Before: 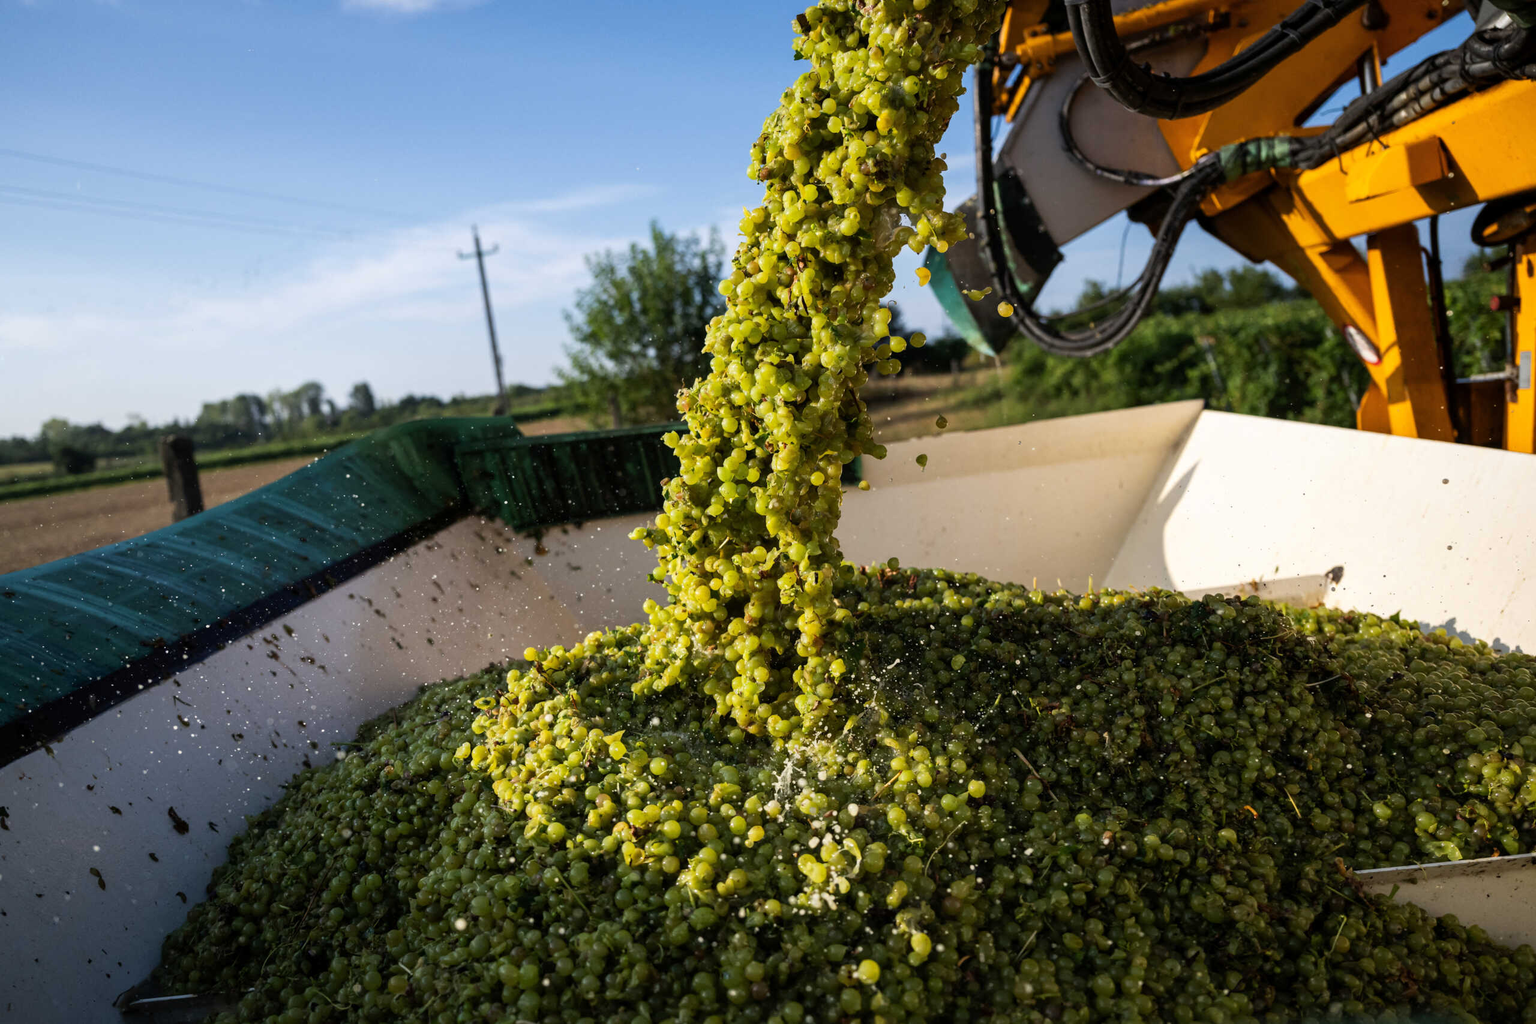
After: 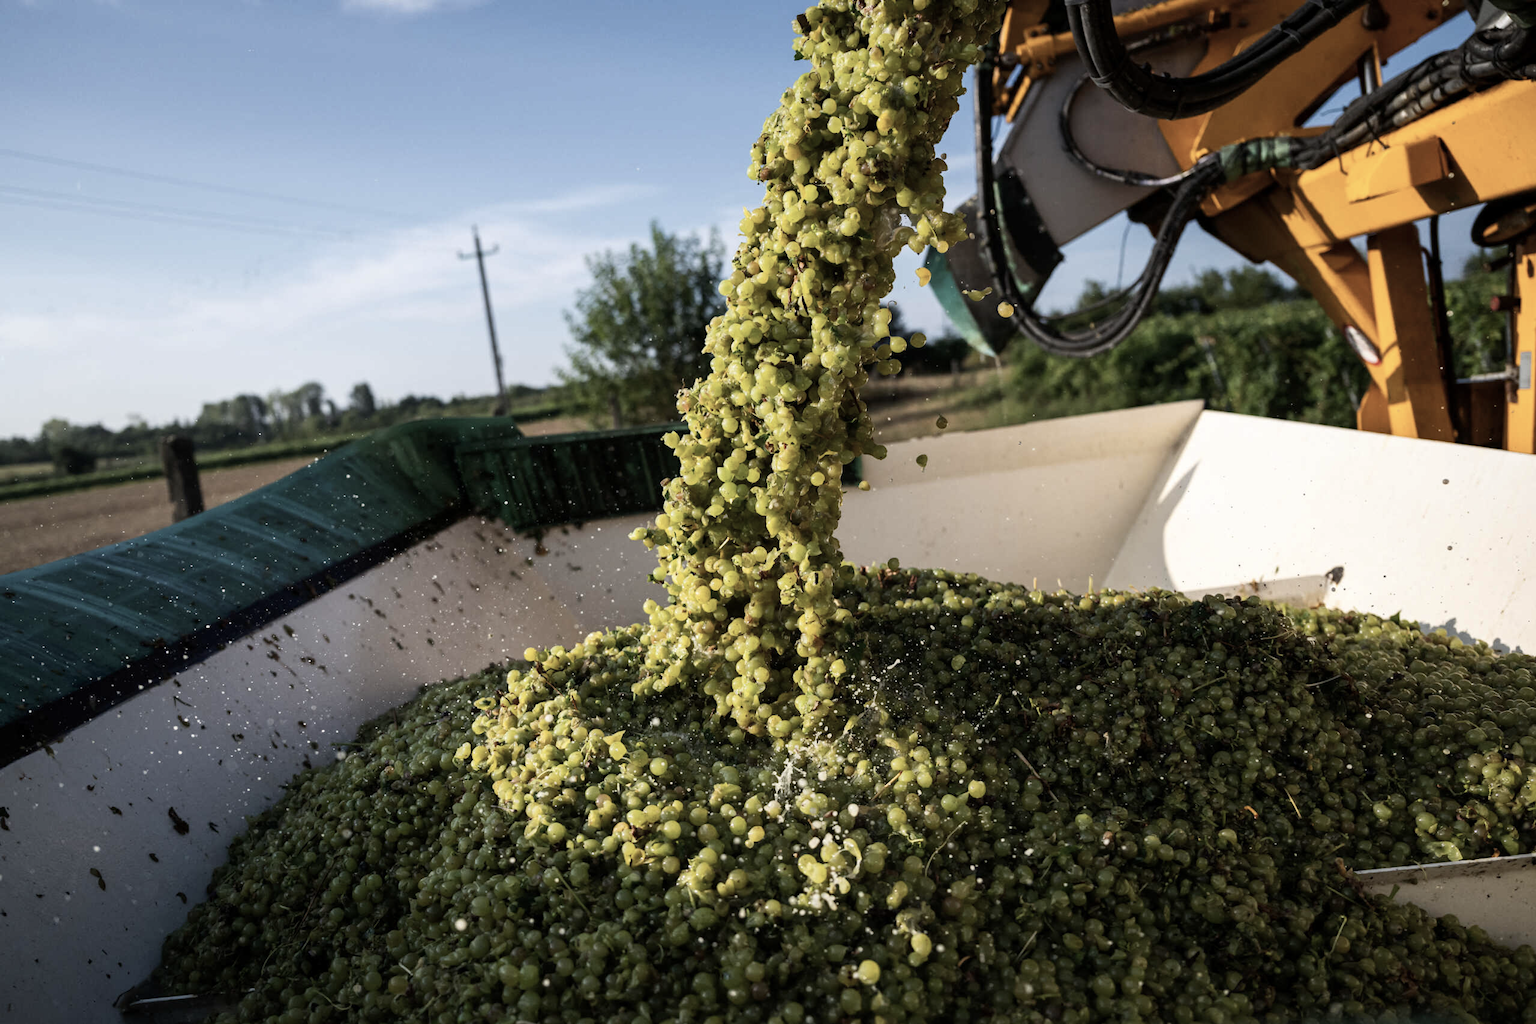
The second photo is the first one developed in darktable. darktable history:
contrast brightness saturation: contrast 0.099, saturation -0.354
